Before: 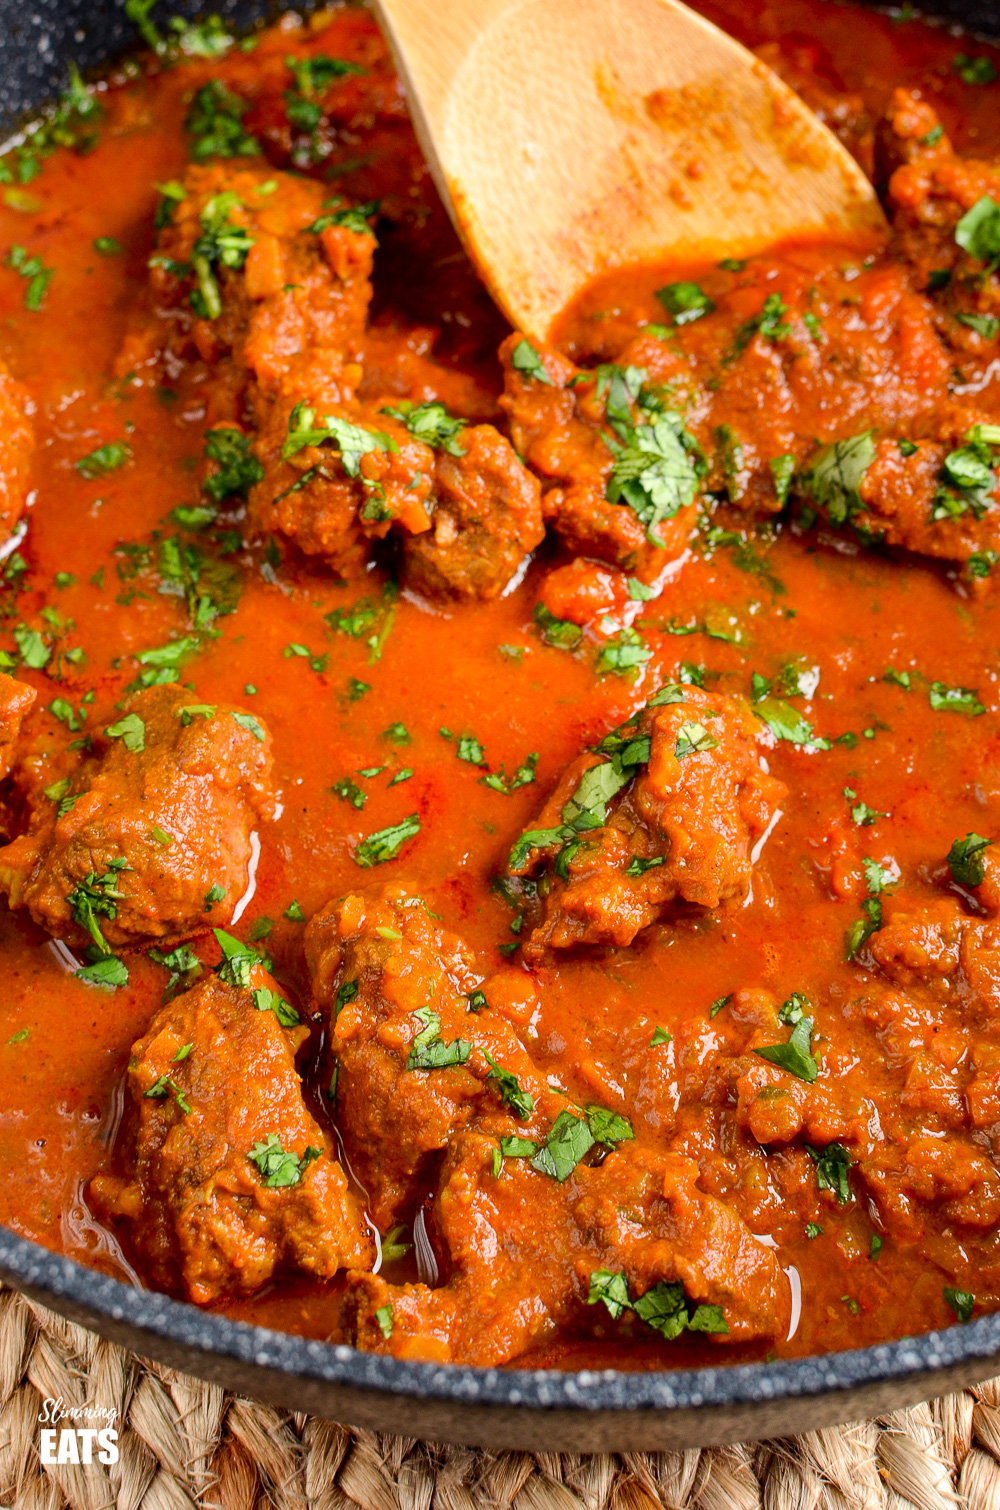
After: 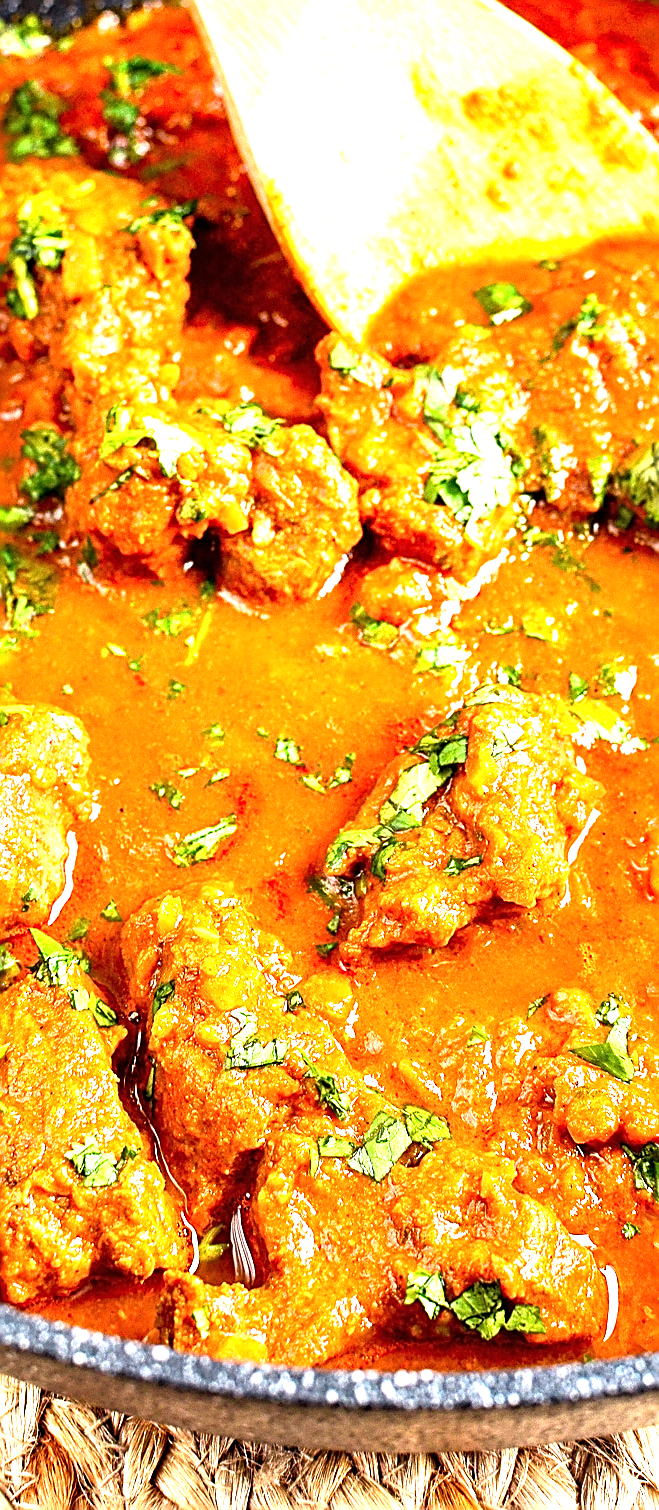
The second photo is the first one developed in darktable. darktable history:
crop and rotate: left 18.308%, right 15.693%
tone equalizer: -8 EV -0.761 EV, -7 EV -0.696 EV, -6 EV -0.59 EV, -5 EV -0.421 EV, -3 EV 0.374 EV, -2 EV 0.6 EV, -1 EV 0.685 EV, +0 EV 0.736 EV
sharpen: amount 1.004
exposure: black level correction 0, exposure 1.2 EV, compensate exposure bias true, compensate highlight preservation false
